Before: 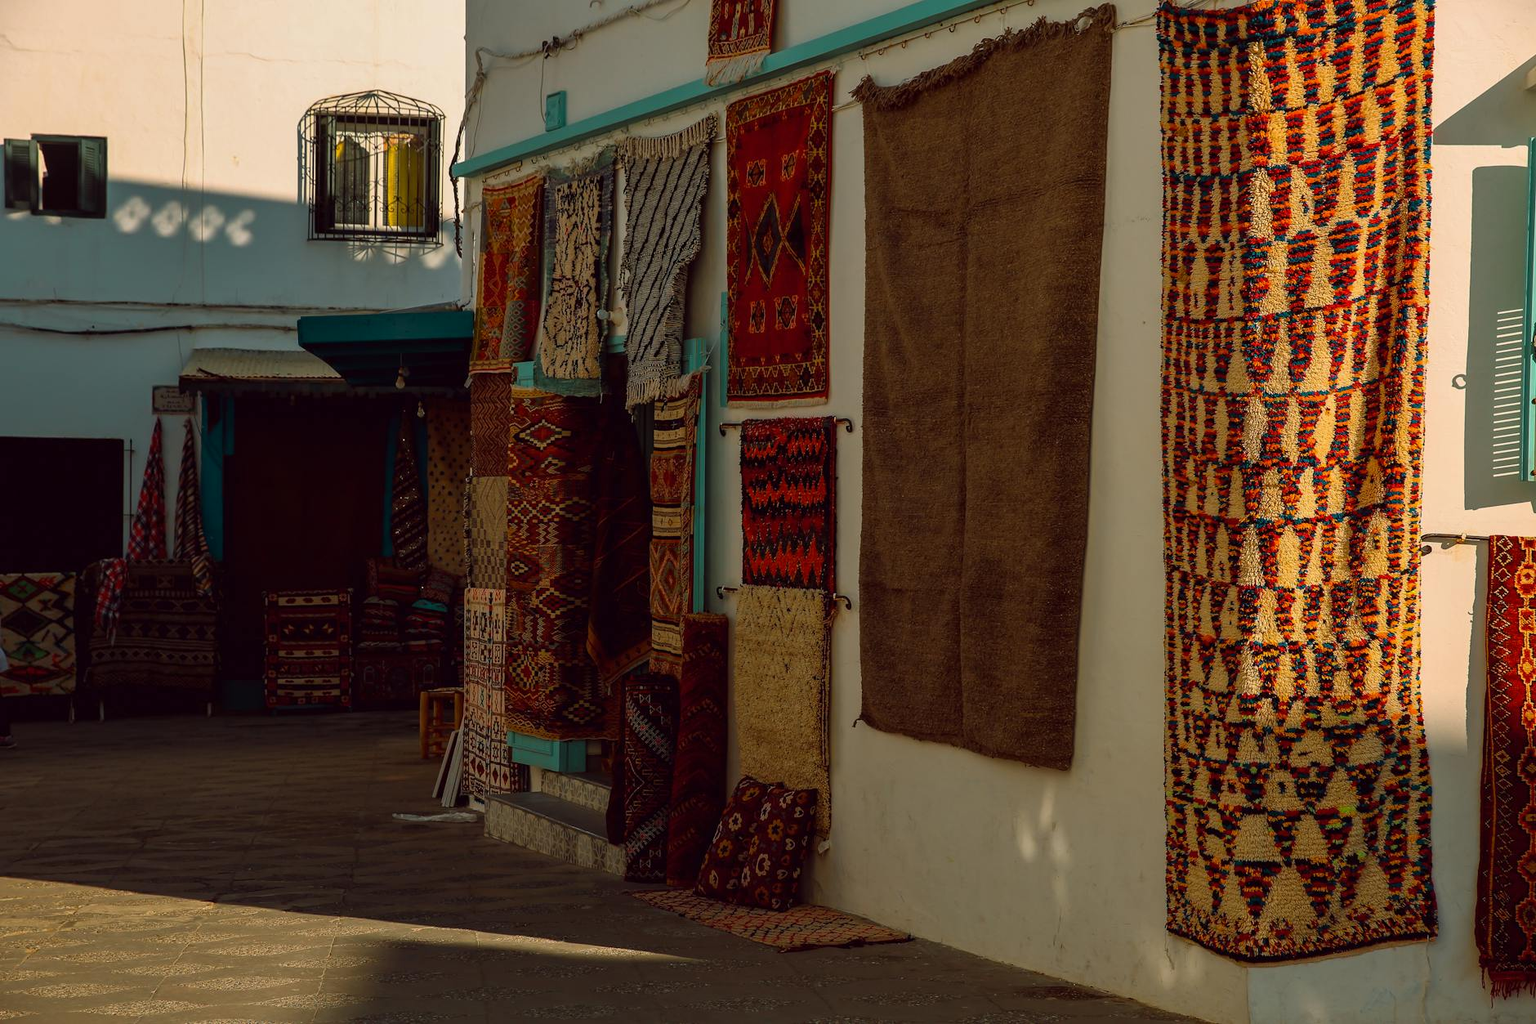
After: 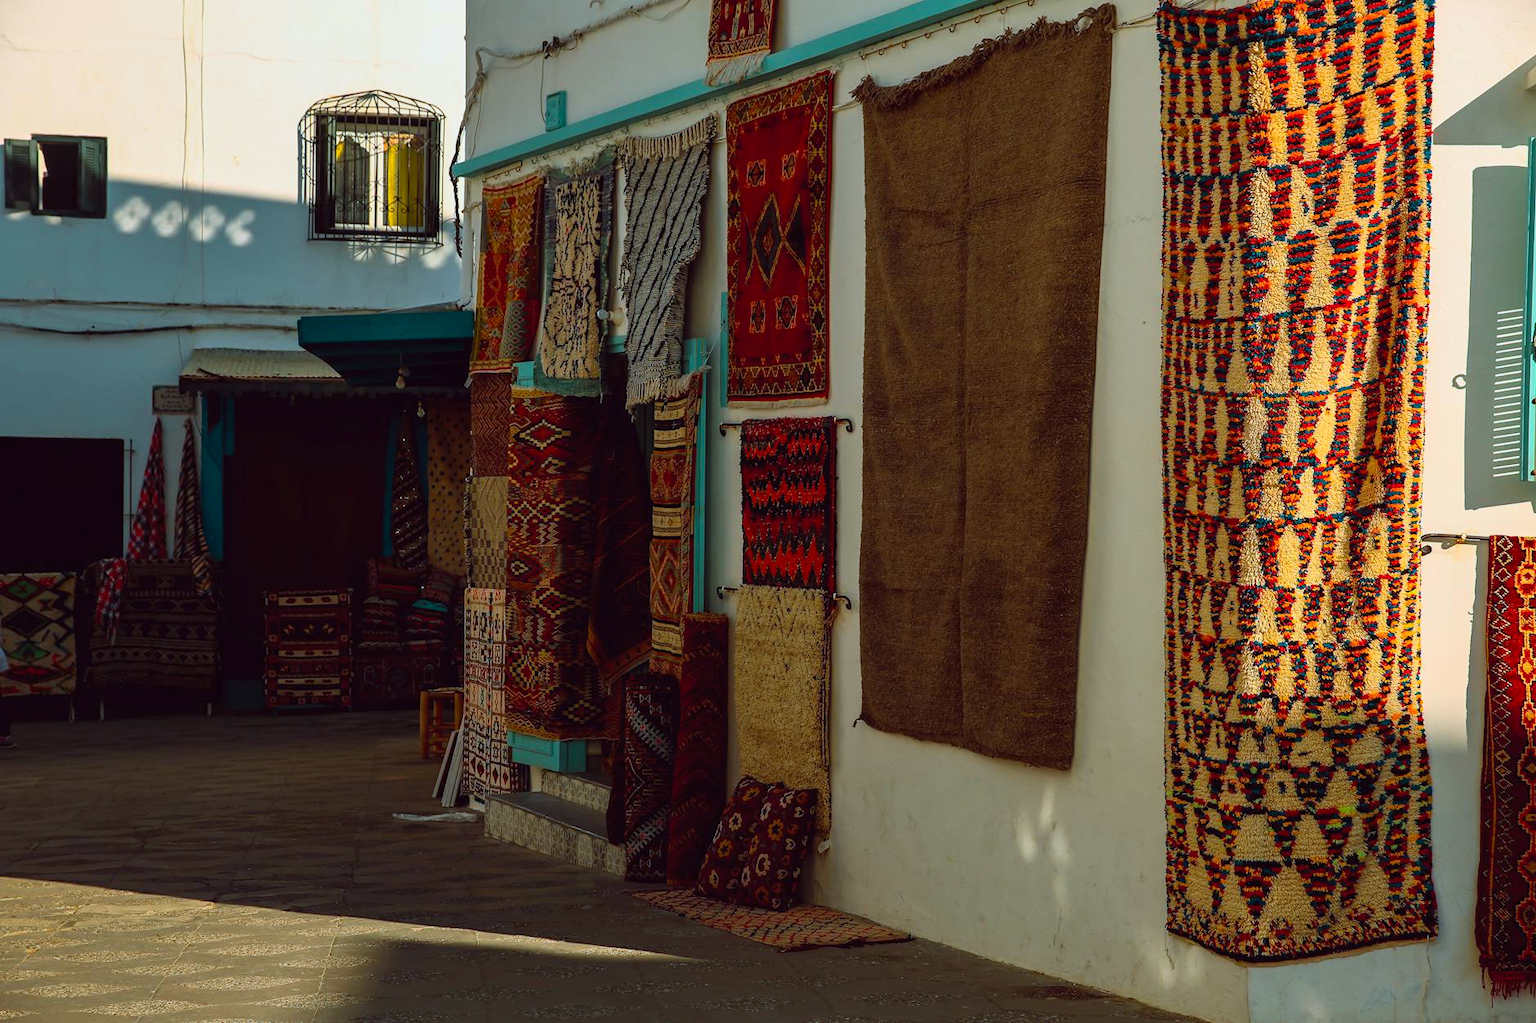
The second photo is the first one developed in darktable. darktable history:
color correction: highlights a* -0.137, highlights b* -5.91, shadows a* -0.137, shadows b* -0.137
white balance: red 0.925, blue 1.046
contrast brightness saturation: contrast 0.2, brightness 0.16, saturation 0.22
